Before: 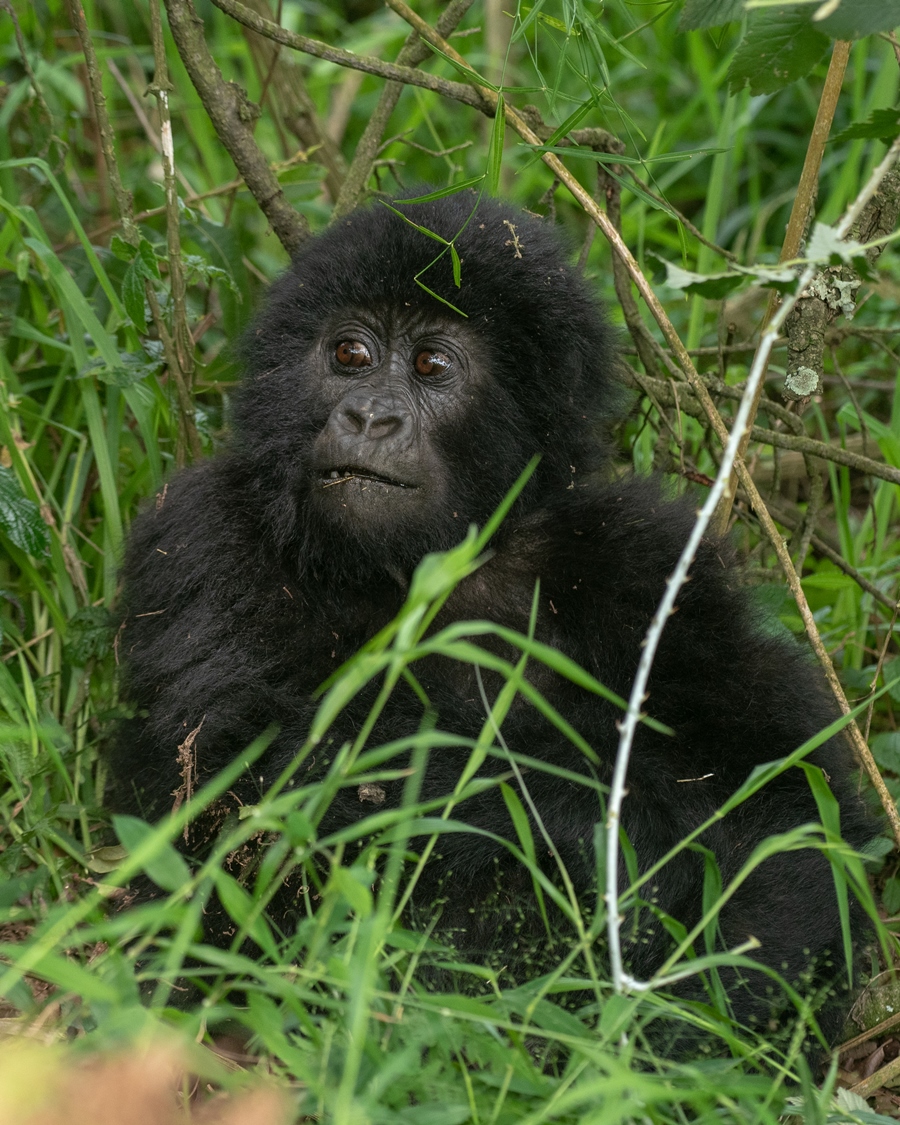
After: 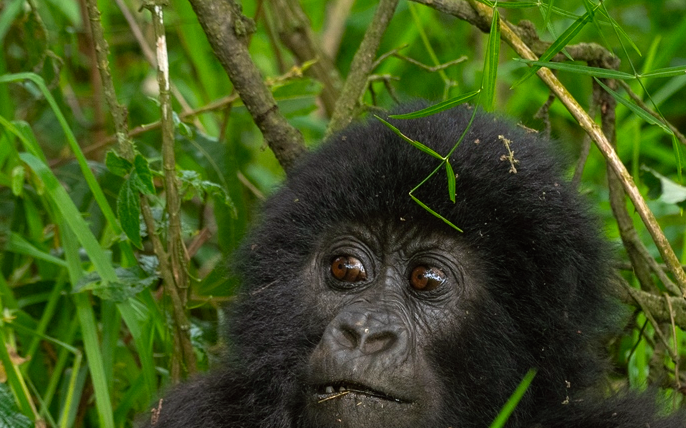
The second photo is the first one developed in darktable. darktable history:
crop: left 0.579%, top 7.627%, right 23.167%, bottom 54.275%
color balance: lift [1, 1.001, 0.999, 1.001], gamma [1, 1.004, 1.007, 0.993], gain [1, 0.991, 0.987, 1.013], contrast 10%, output saturation 120%
